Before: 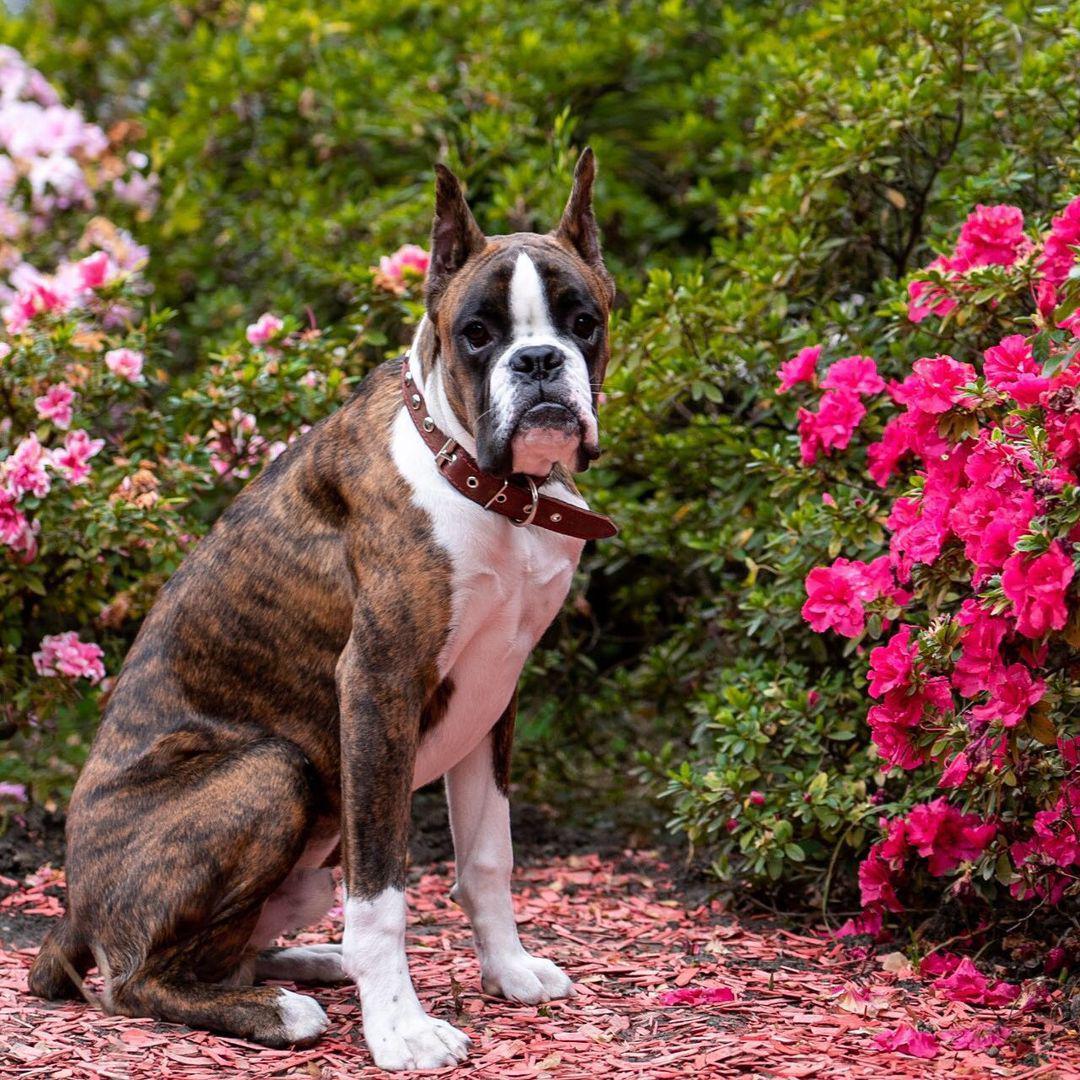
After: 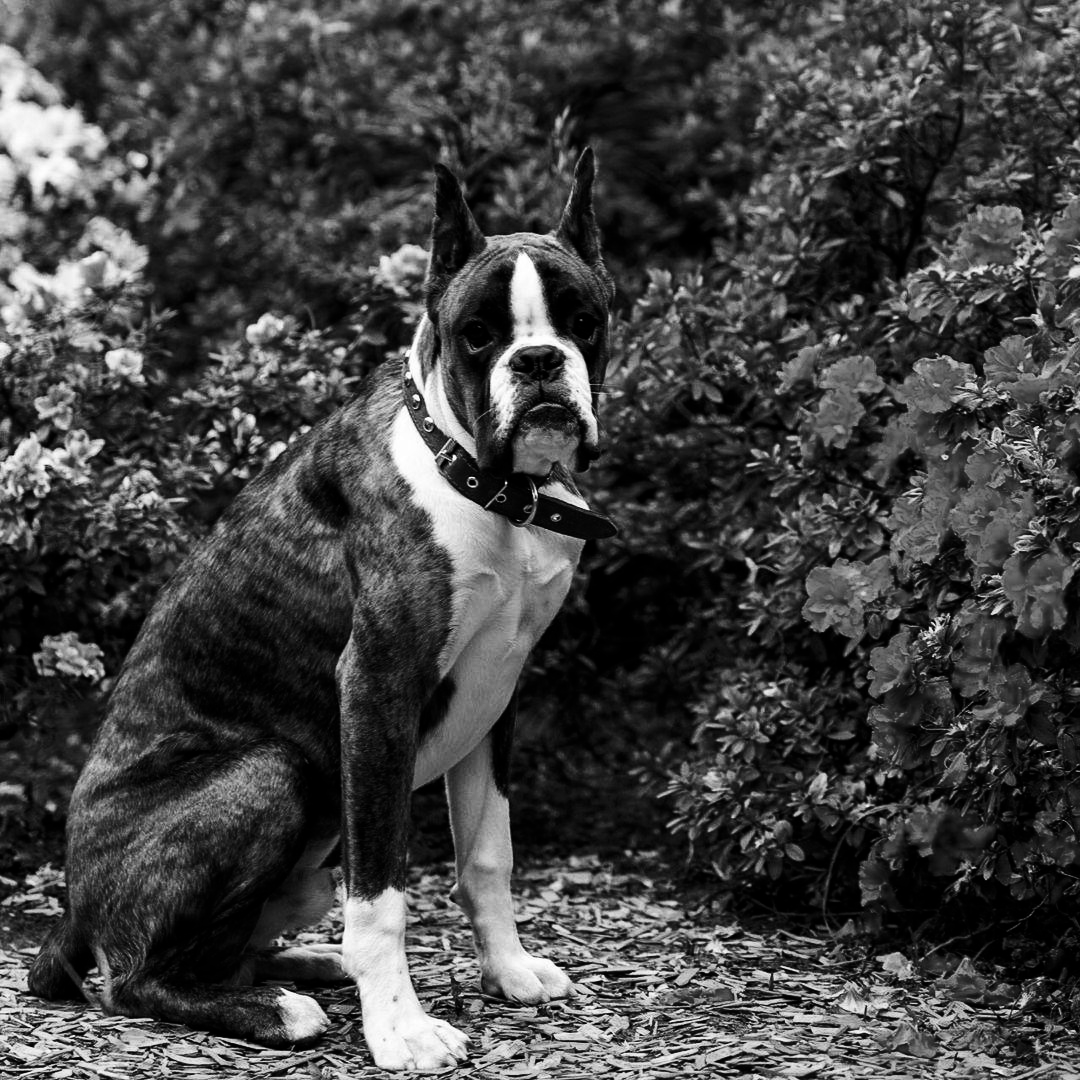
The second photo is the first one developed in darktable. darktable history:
contrast brightness saturation: contrast 0.24, brightness -0.24, saturation 0.14
monochrome: on, module defaults
